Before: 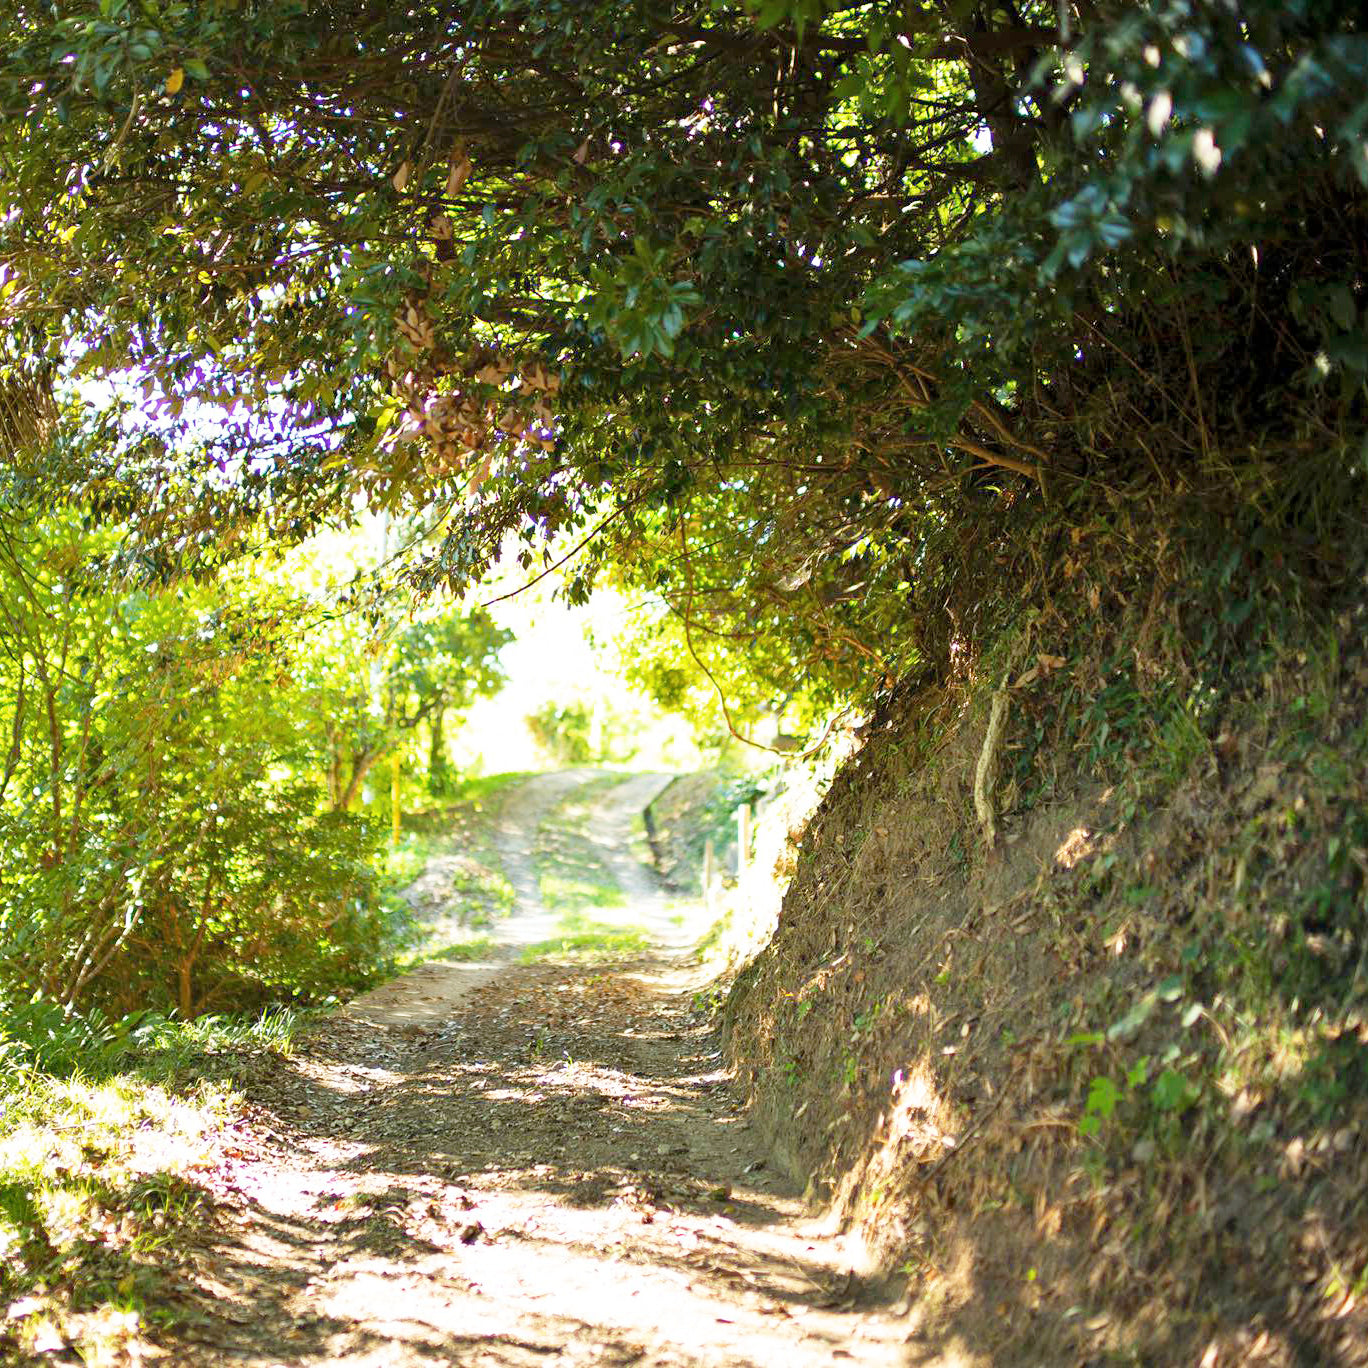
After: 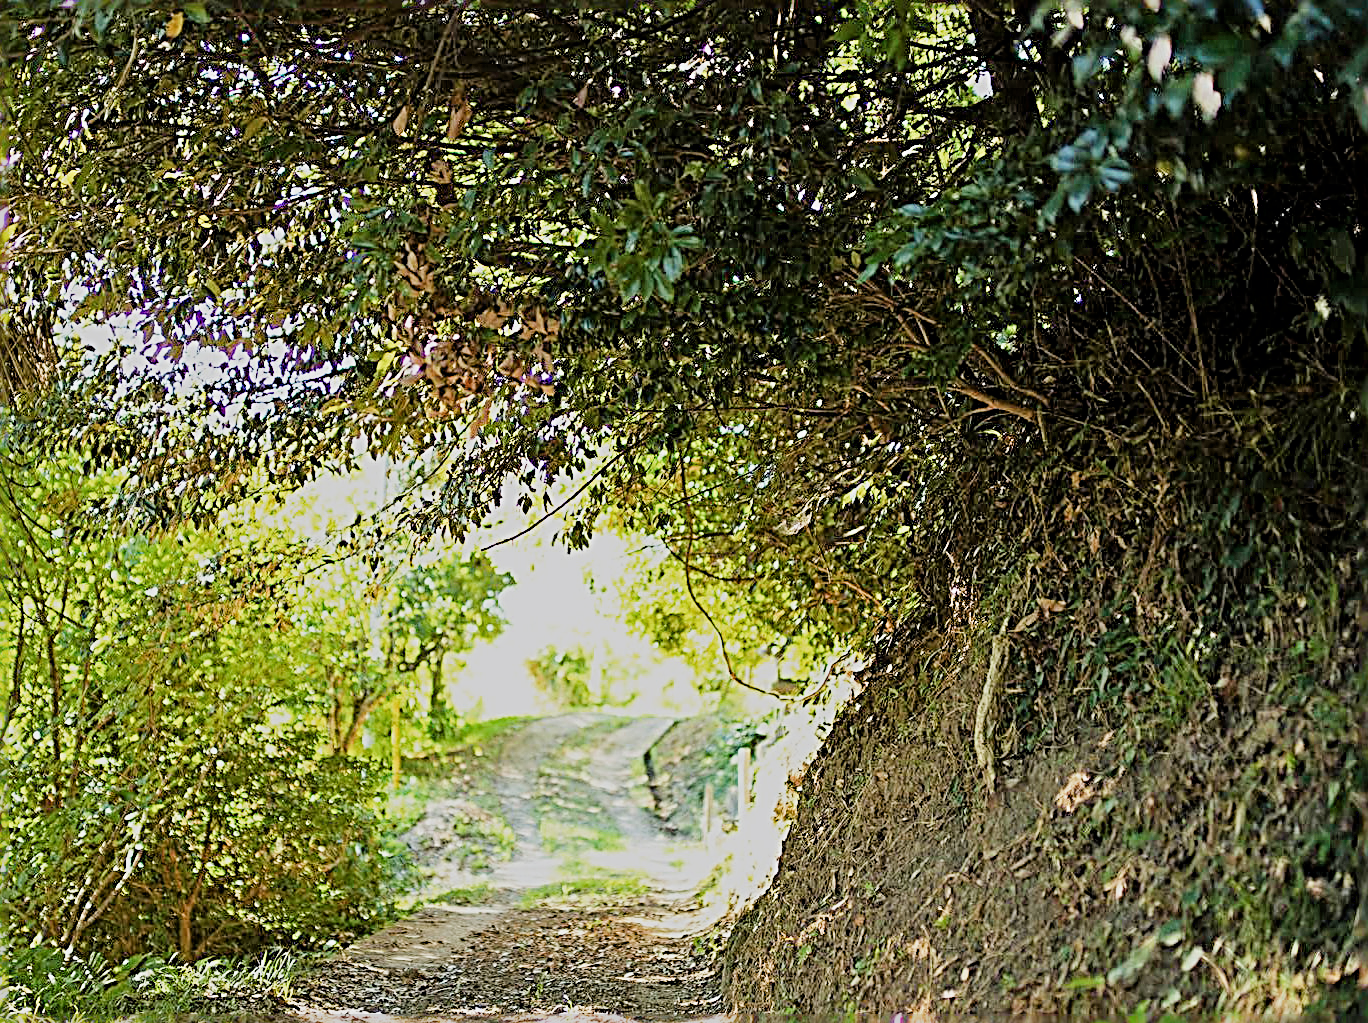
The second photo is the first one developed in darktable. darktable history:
sharpen: radius 3.206, amount 1.736
filmic rgb: black relative exposure -7.3 EV, white relative exposure 5.09 EV, hardness 3.22
crop: top 4.1%, bottom 21.06%
color correction: highlights a* 0.07, highlights b* -0.775
